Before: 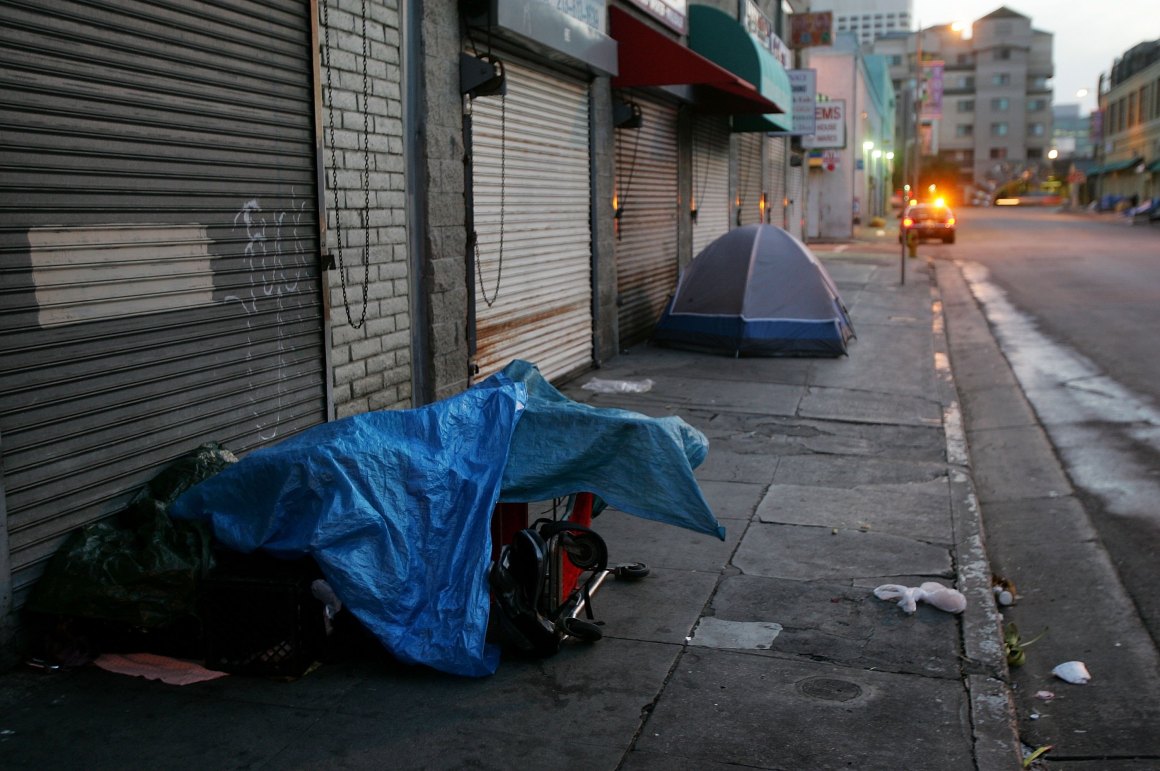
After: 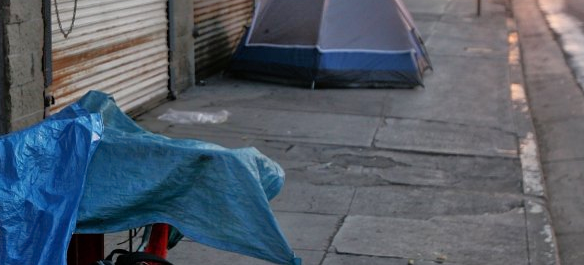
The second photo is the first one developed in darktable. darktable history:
crop: left 36.607%, top 35.011%, right 13.024%, bottom 30.603%
tone equalizer: -8 EV -0.514 EV, -7 EV -0.332 EV, -6 EV -0.071 EV, -5 EV 0.412 EV, -4 EV 0.992 EV, -3 EV 0.775 EV, -2 EV -0.007 EV, -1 EV 0.144 EV, +0 EV -0.026 EV
